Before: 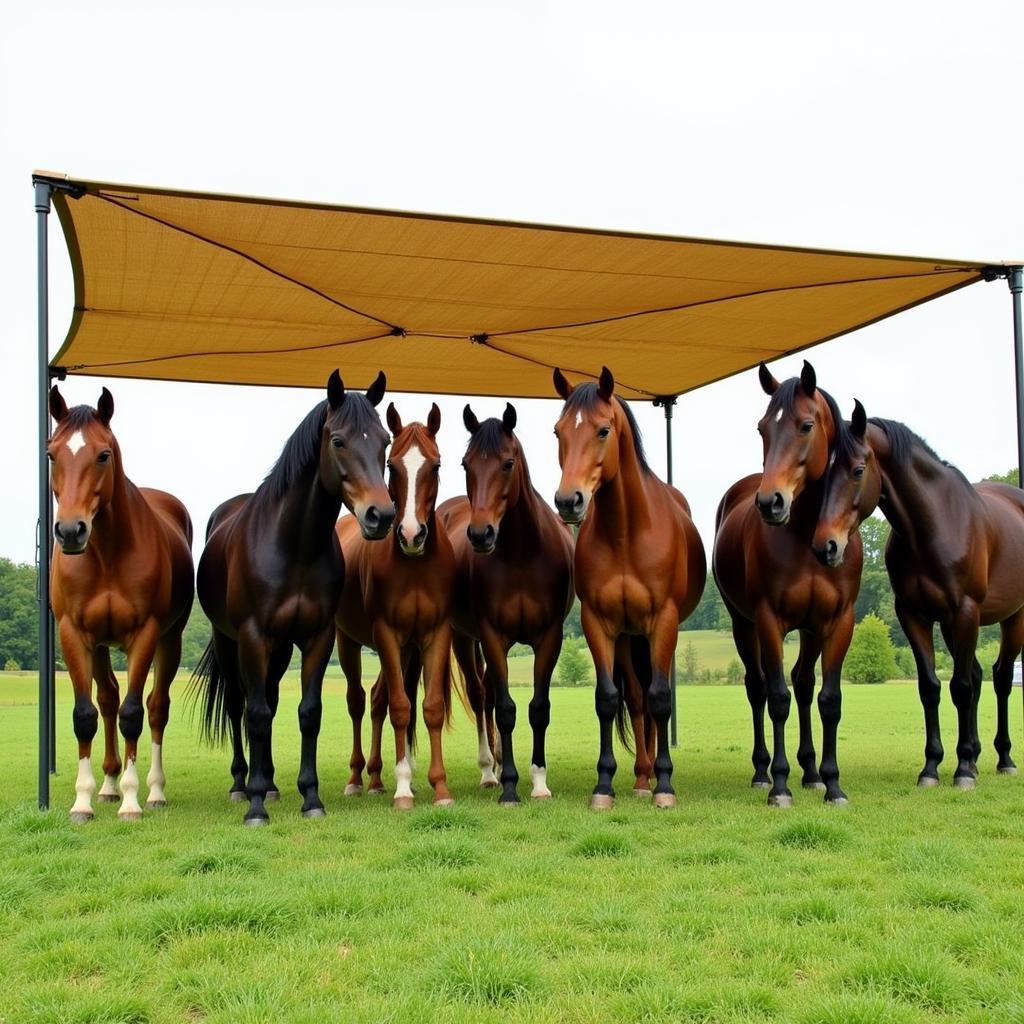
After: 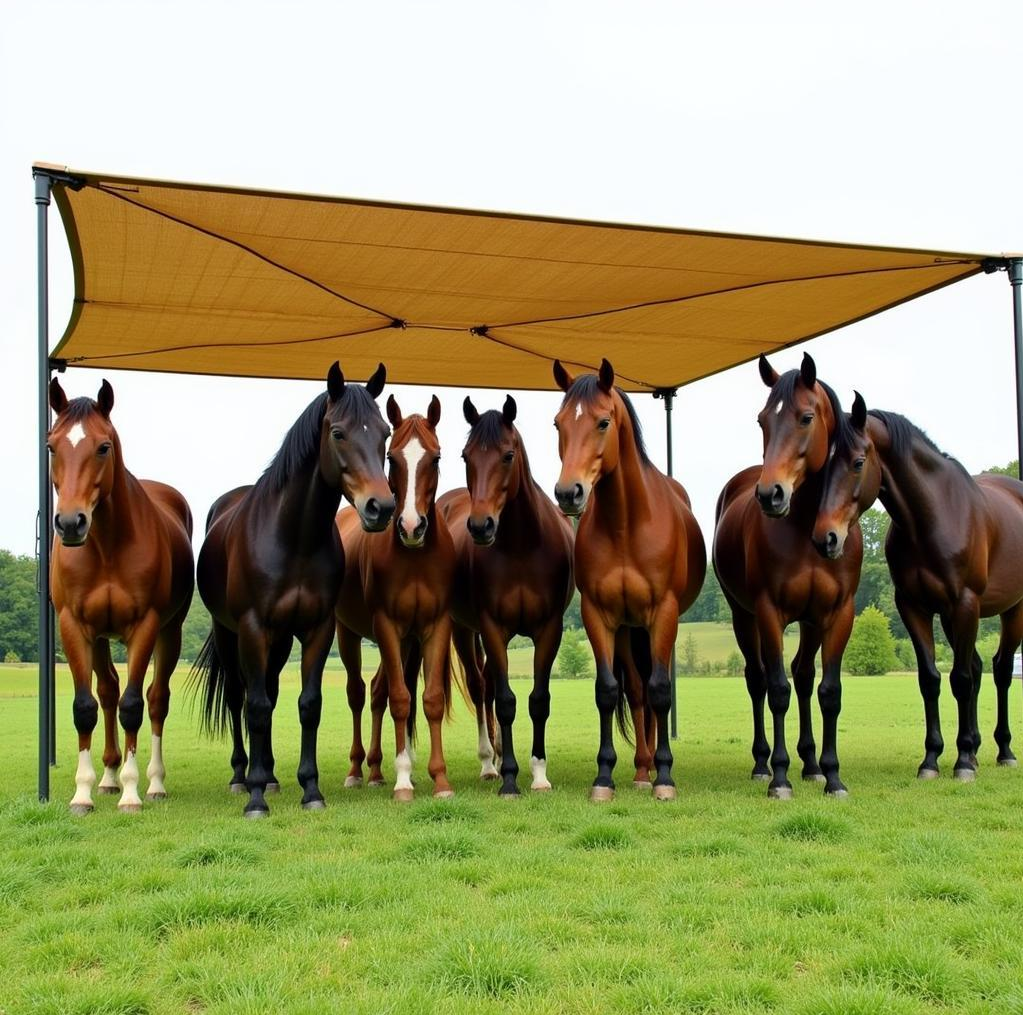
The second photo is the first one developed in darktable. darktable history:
crop: top 0.783%, right 0.035%
